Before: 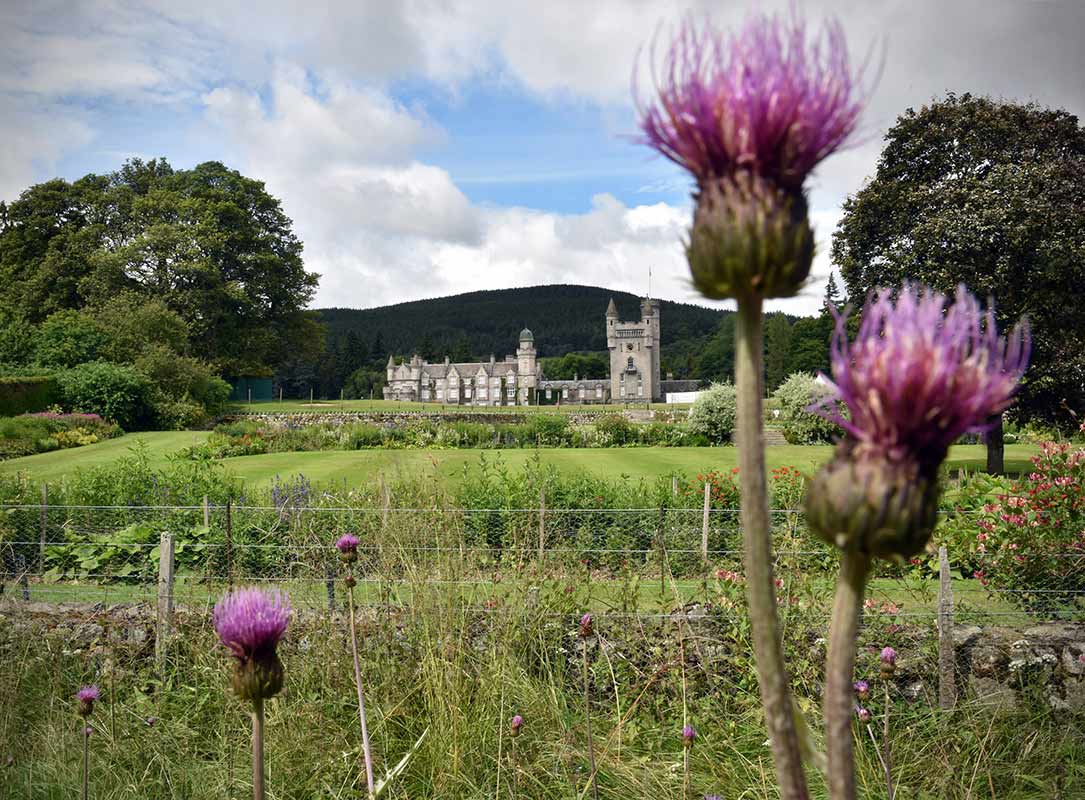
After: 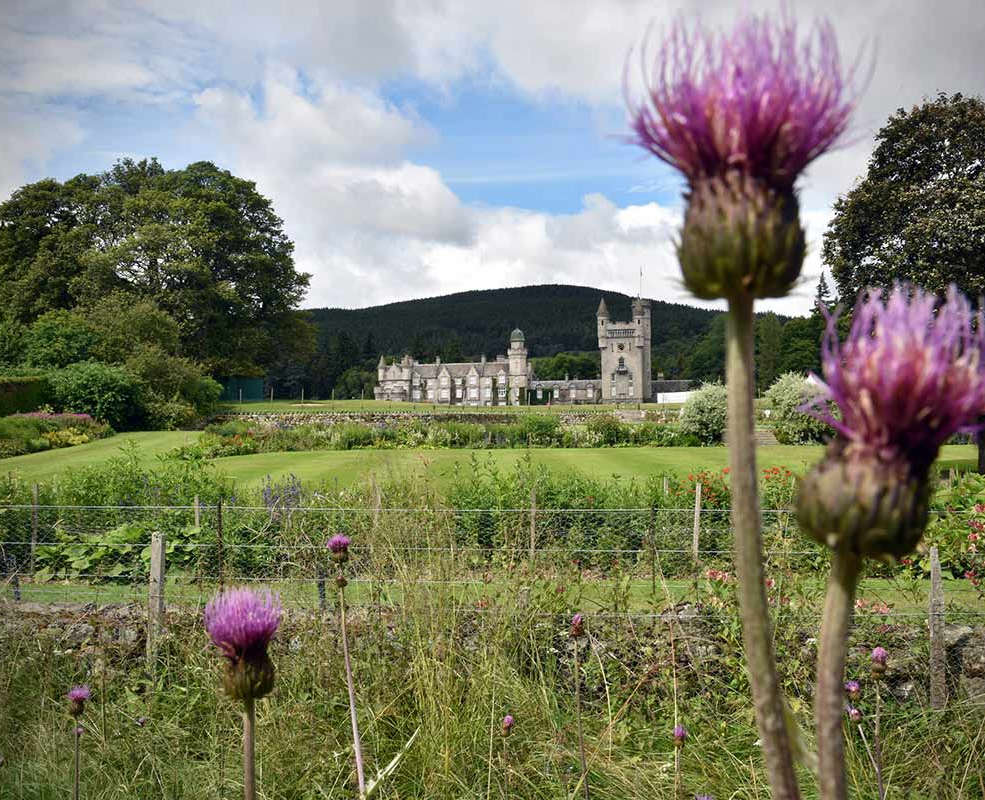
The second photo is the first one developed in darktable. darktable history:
crop and rotate: left 0.908%, right 8.292%
